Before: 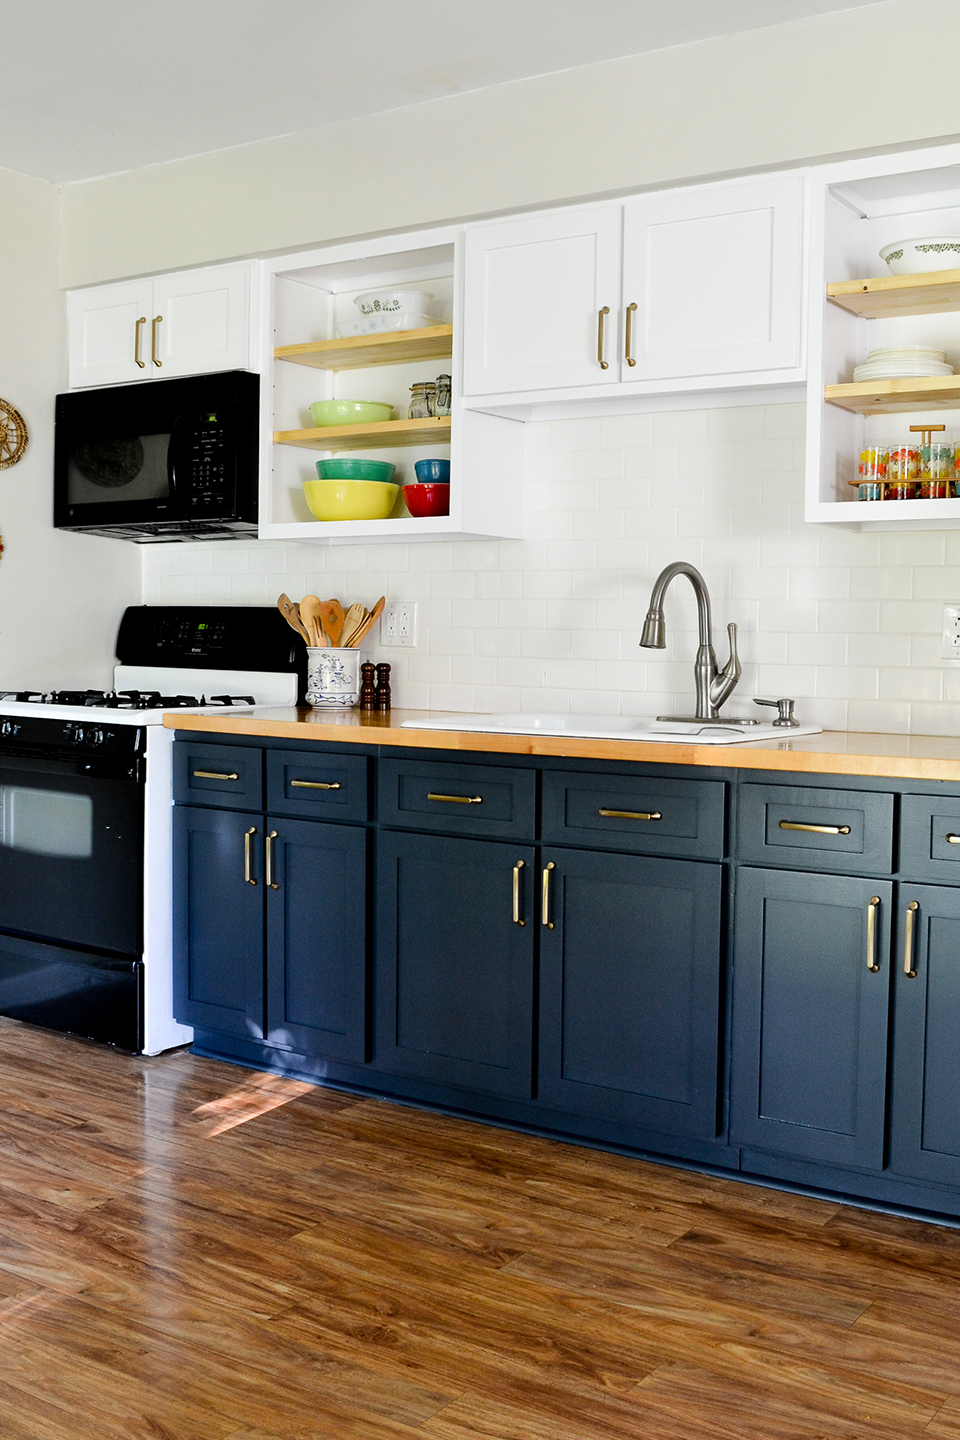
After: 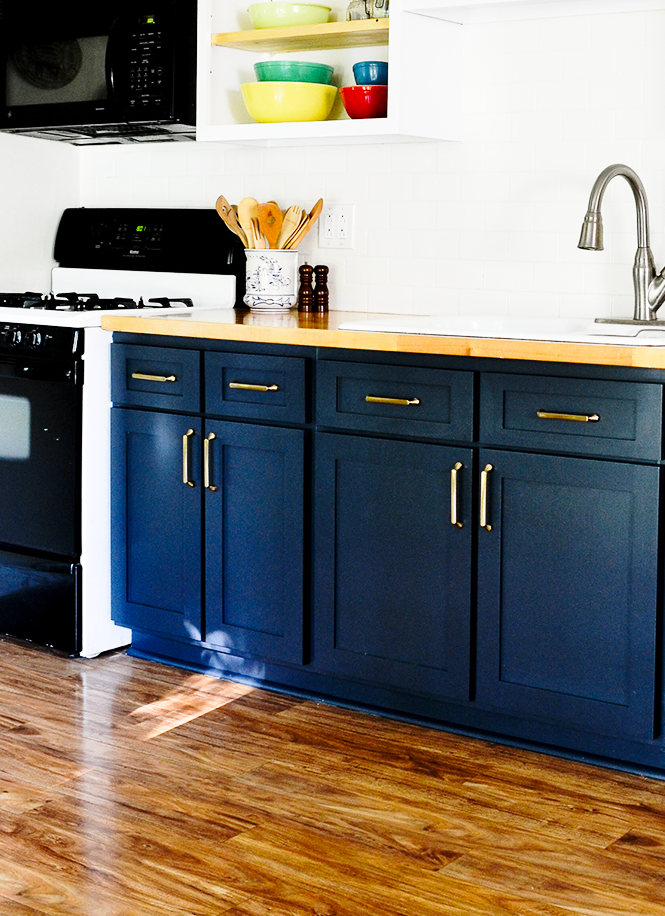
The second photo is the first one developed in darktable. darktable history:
crop: left 6.488%, top 27.668%, right 24.183%, bottom 8.656%
base curve: curves: ch0 [(0, 0) (0.028, 0.03) (0.121, 0.232) (0.46, 0.748) (0.859, 0.968) (1, 1)], preserve colors none
